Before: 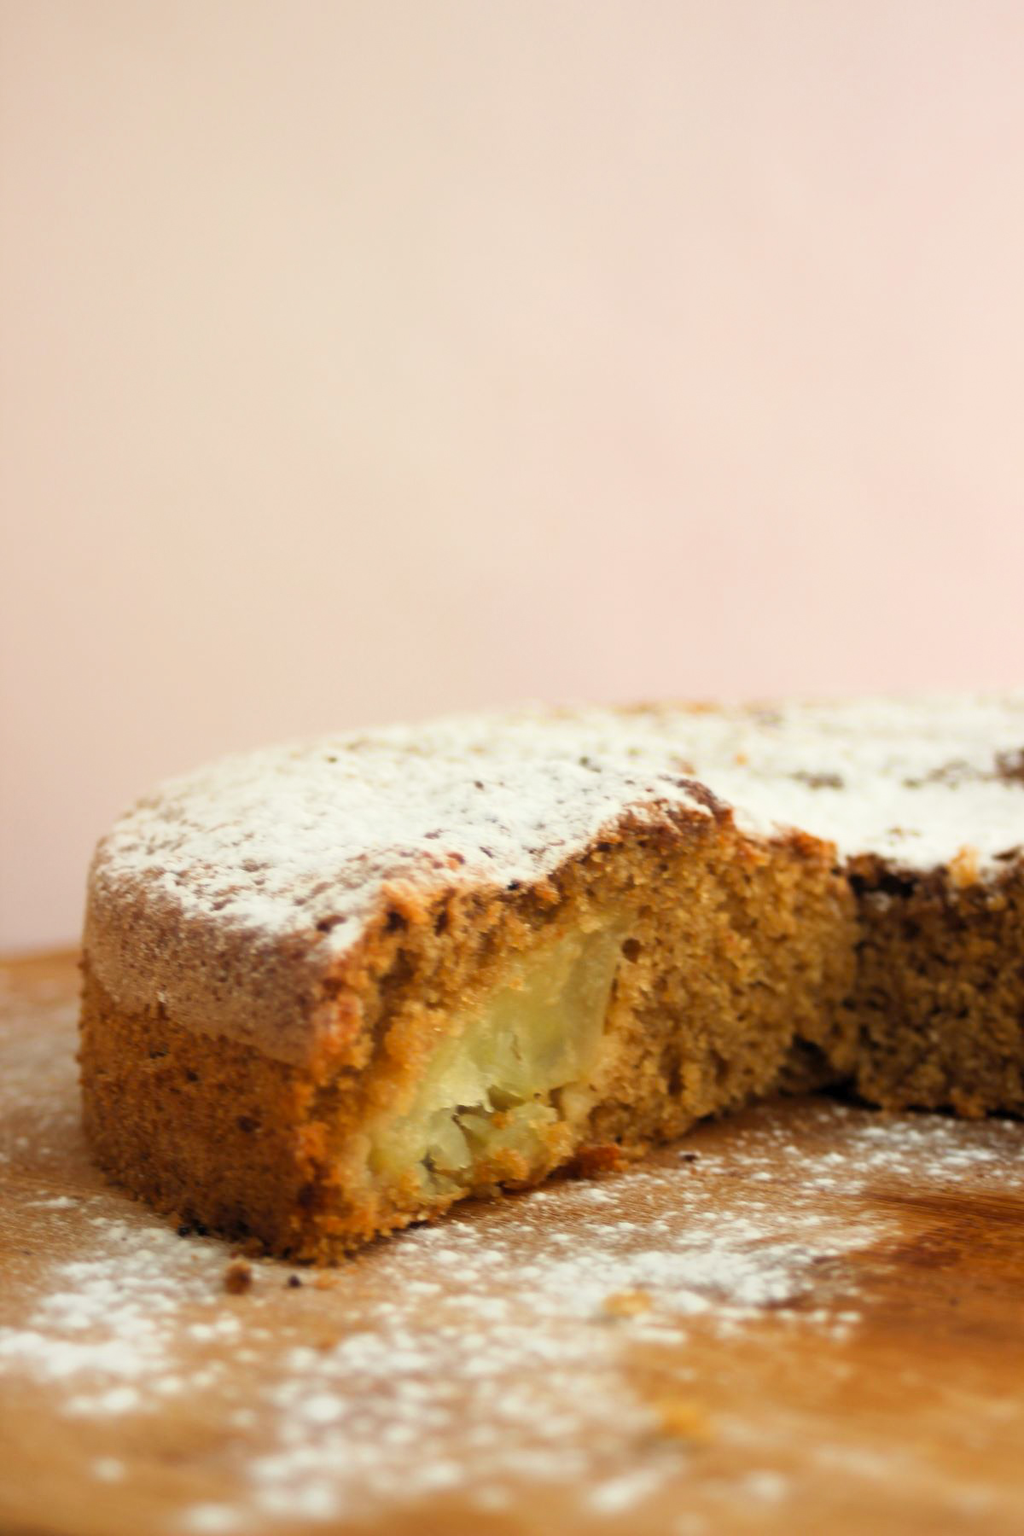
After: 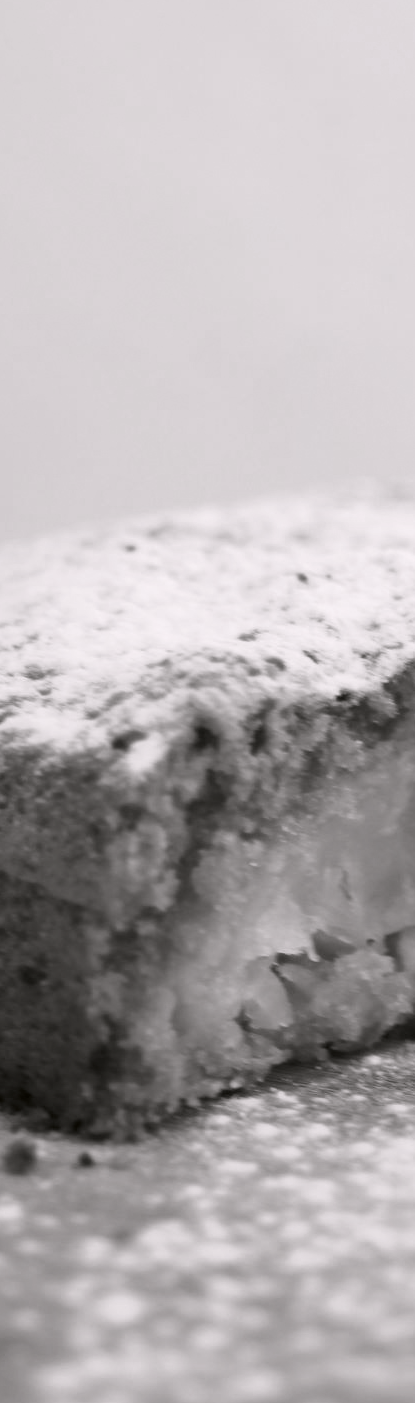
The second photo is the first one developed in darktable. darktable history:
color calibration: output gray [0.267, 0.423, 0.261, 0], gray › normalize channels true, illuminant as shot in camera, x 0.358, y 0.373, temperature 4628.91 K, gamut compression 0.03
crop and rotate: left 21.662%, top 19.031%, right 43.693%, bottom 2.969%
color correction: highlights a* 2.95, highlights b* -1.27, shadows a* -0.099, shadows b* 2.62, saturation 0.978
